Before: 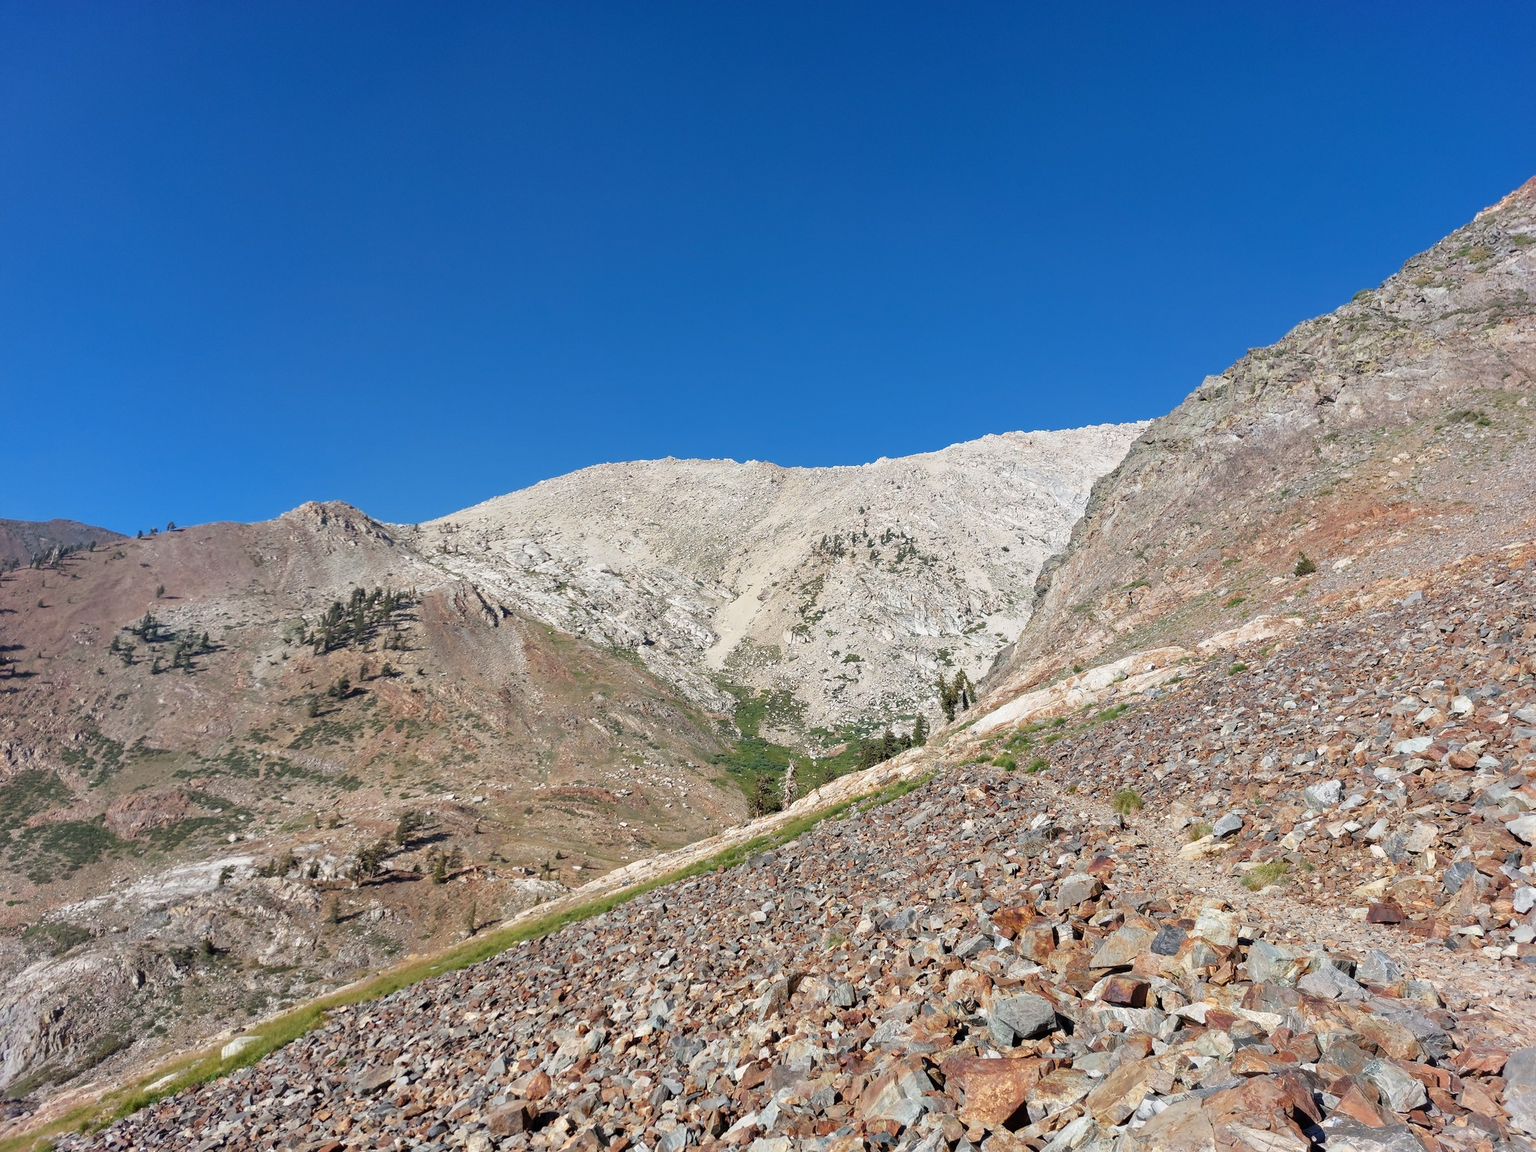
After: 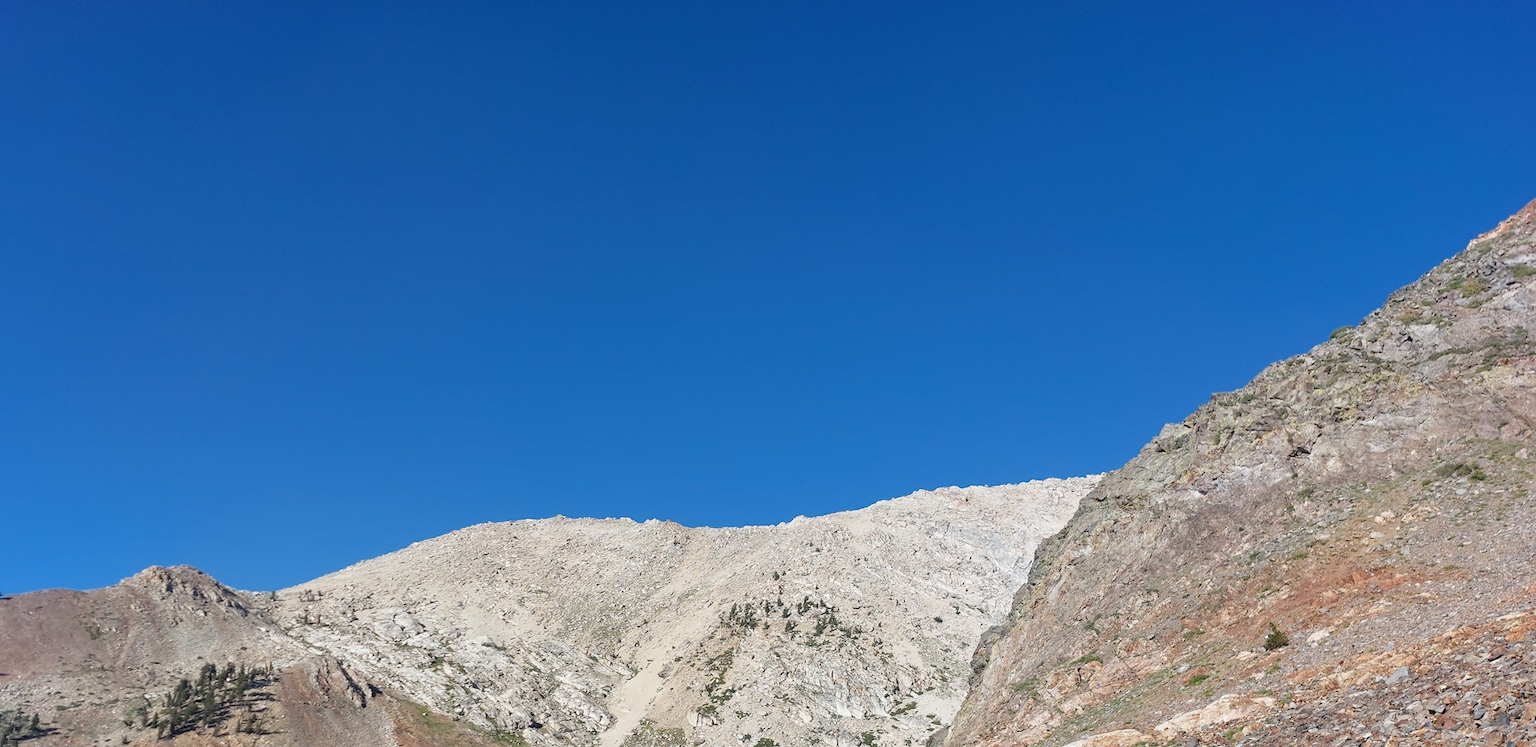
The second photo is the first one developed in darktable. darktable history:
crop and rotate: left 11.347%, bottom 42.474%
